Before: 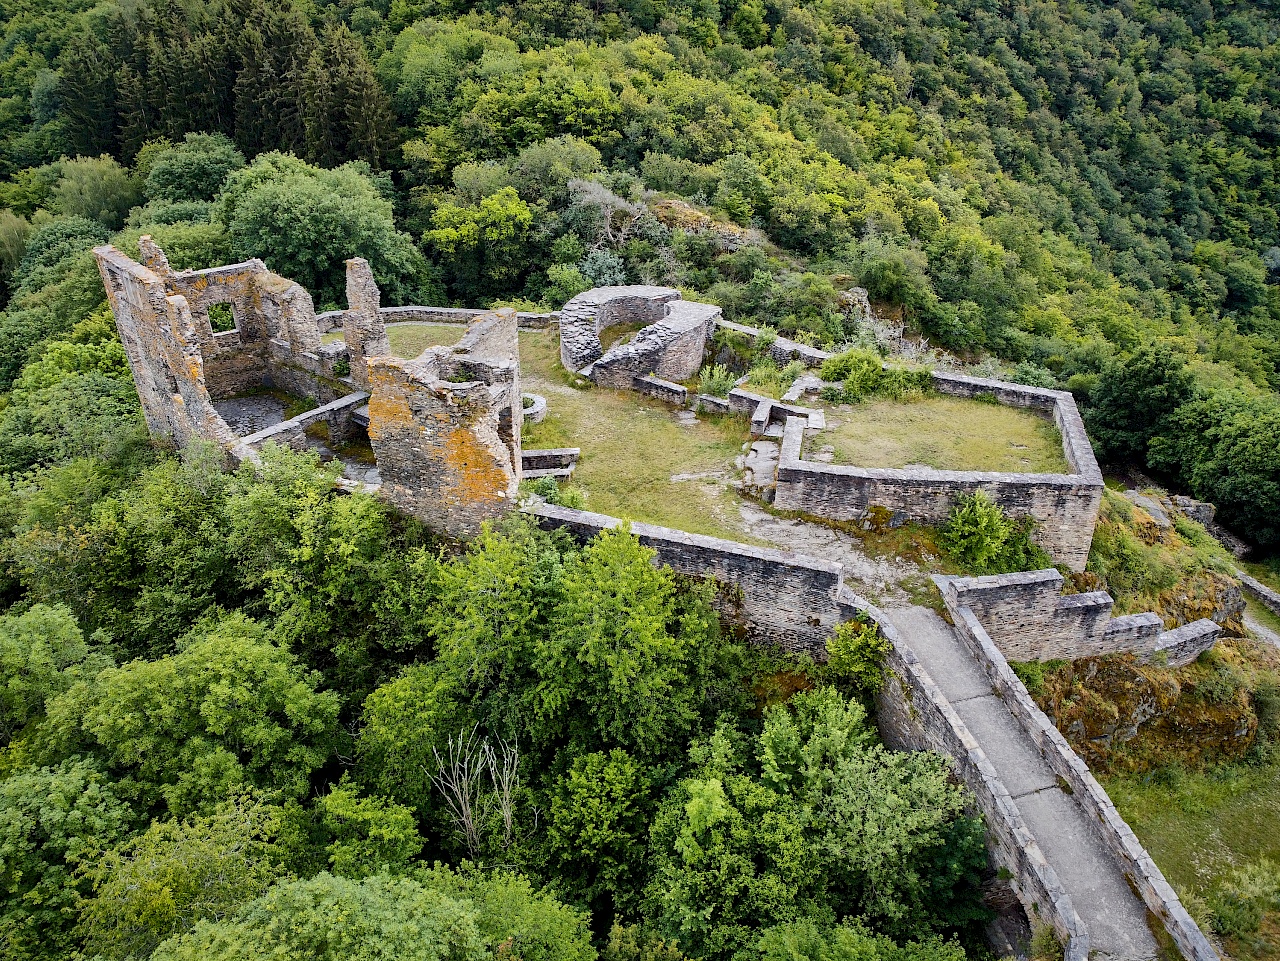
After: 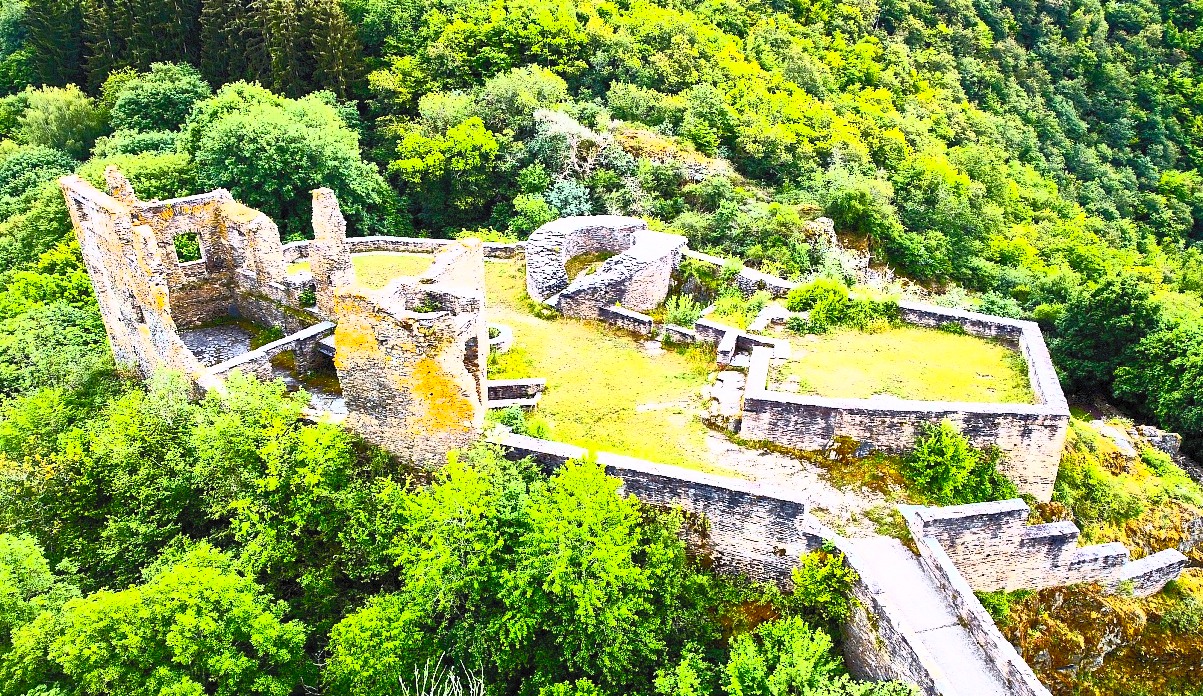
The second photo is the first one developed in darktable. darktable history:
contrast brightness saturation: contrast 0.989, brightness 0.998, saturation 0.995
crop: left 2.708%, top 7.329%, right 3.22%, bottom 20.16%
